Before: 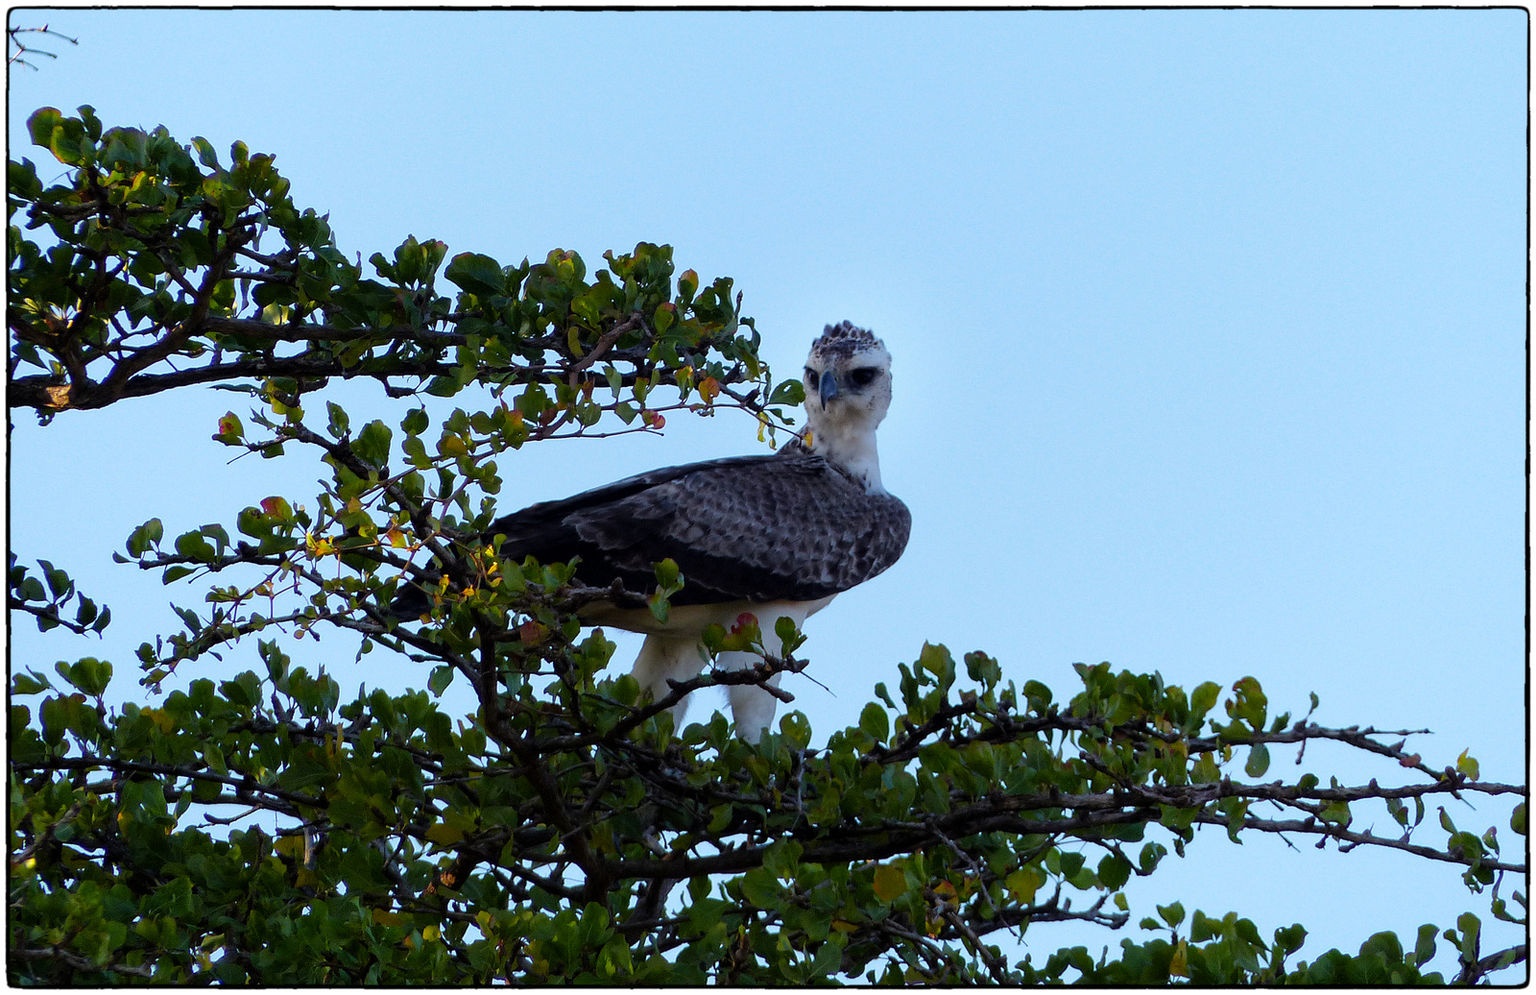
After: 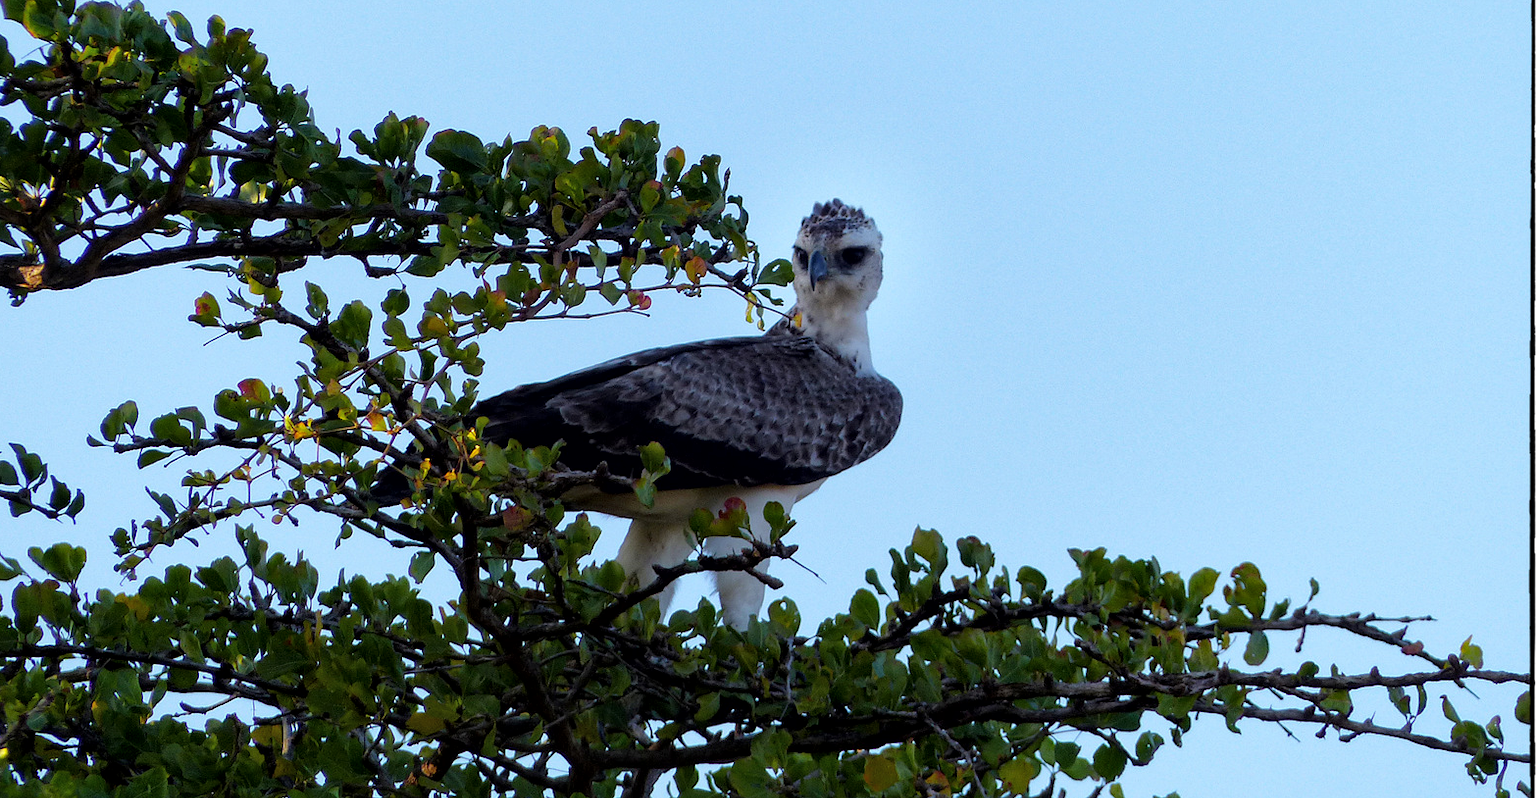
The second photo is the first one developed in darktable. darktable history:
crop and rotate: left 1.839%, top 12.66%, right 0.274%, bottom 8.764%
local contrast: mode bilateral grid, contrast 19, coarseness 50, detail 133%, midtone range 0.2
